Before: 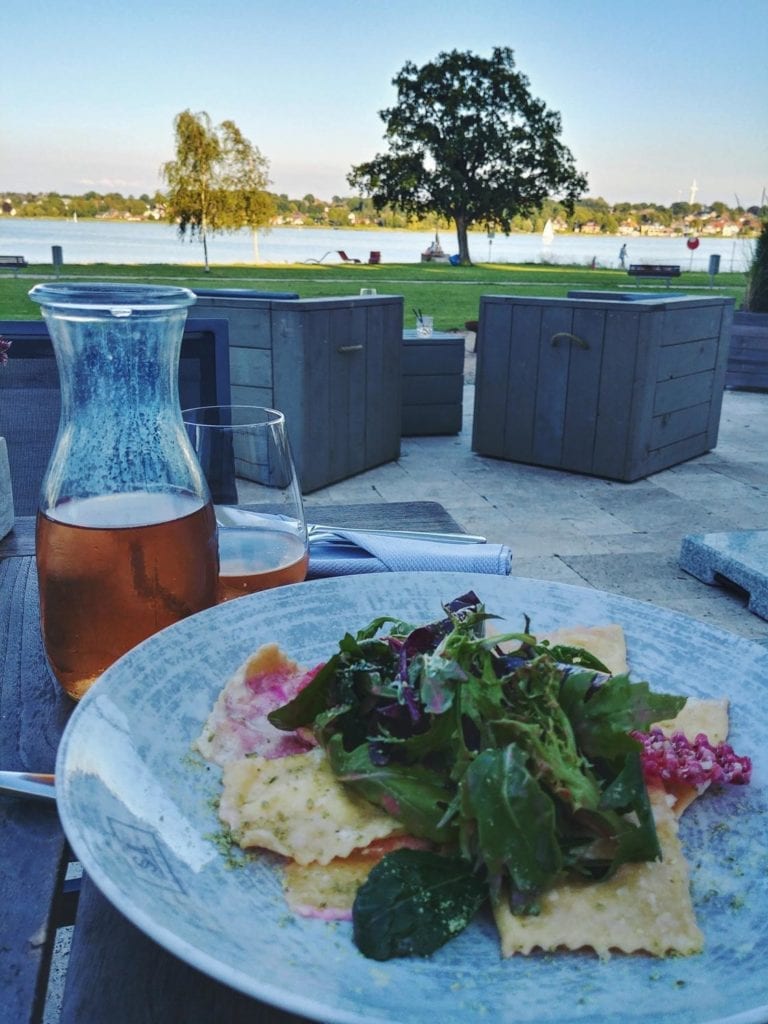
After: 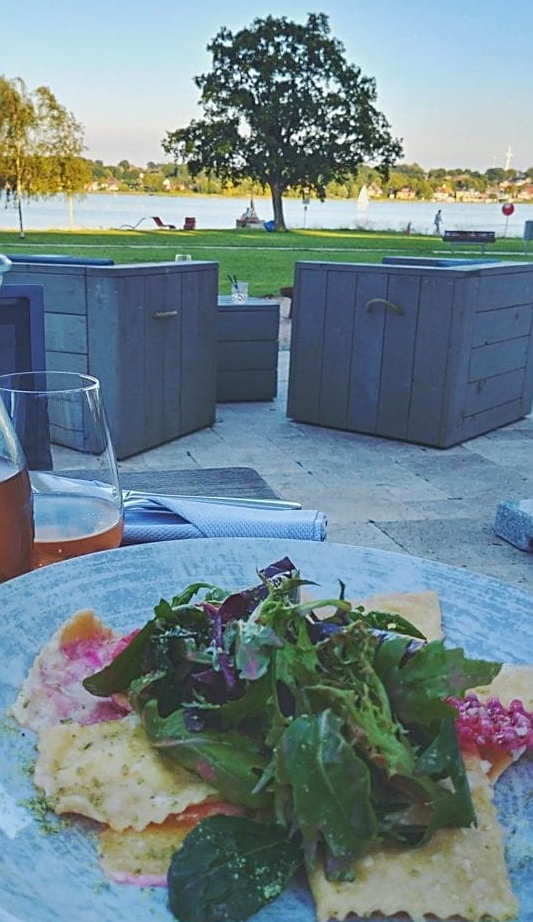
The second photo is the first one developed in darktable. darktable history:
sharpen: amount 0.601
shadows and highlights: shadows 42.88, highlights 6.73
crop and rotate: left 24.127%, top 3.344%, right 6.467%, bottom 6.538%
contrast brightness saturation: contrast -0.099, brightness 0.053, saturation 0.079
